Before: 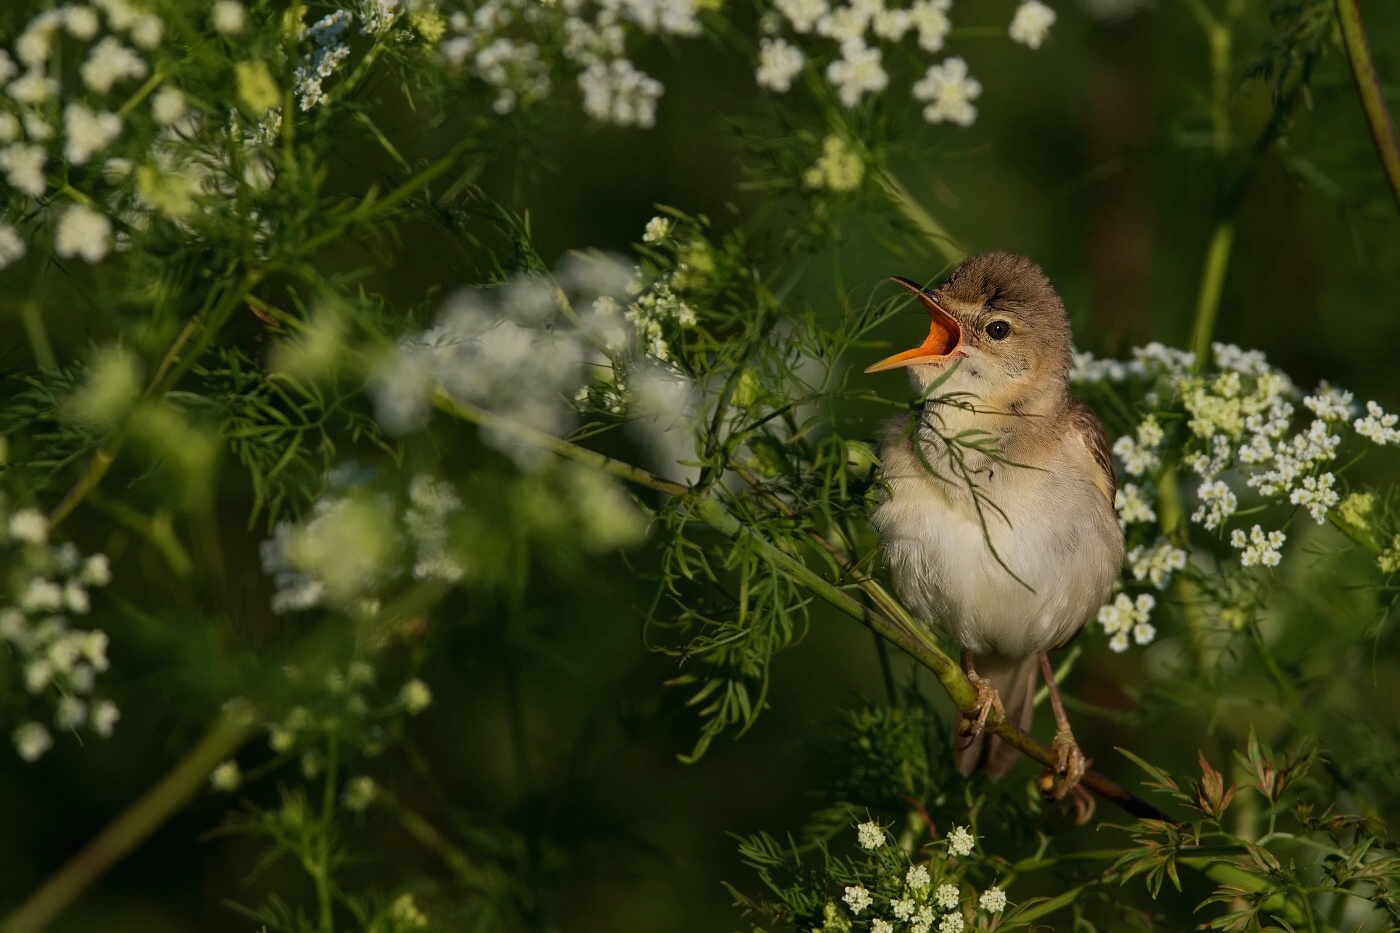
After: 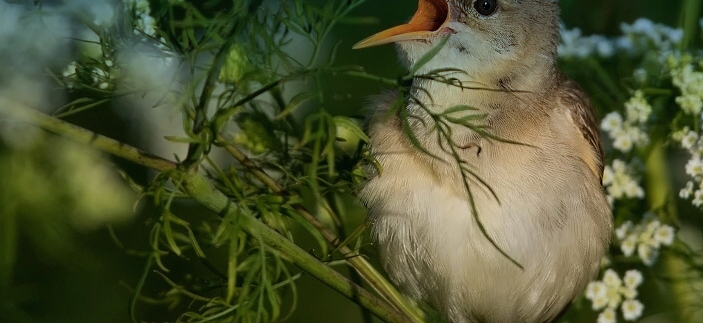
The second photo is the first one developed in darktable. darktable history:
crop: left 36.607%, top 34.735%, right 13.146%, bottom 30.611%
graduated density: density 2.02 EV, hardness 44%, rotation 0.374°, offset 8.21, hue 208.8°, saturation 97%
